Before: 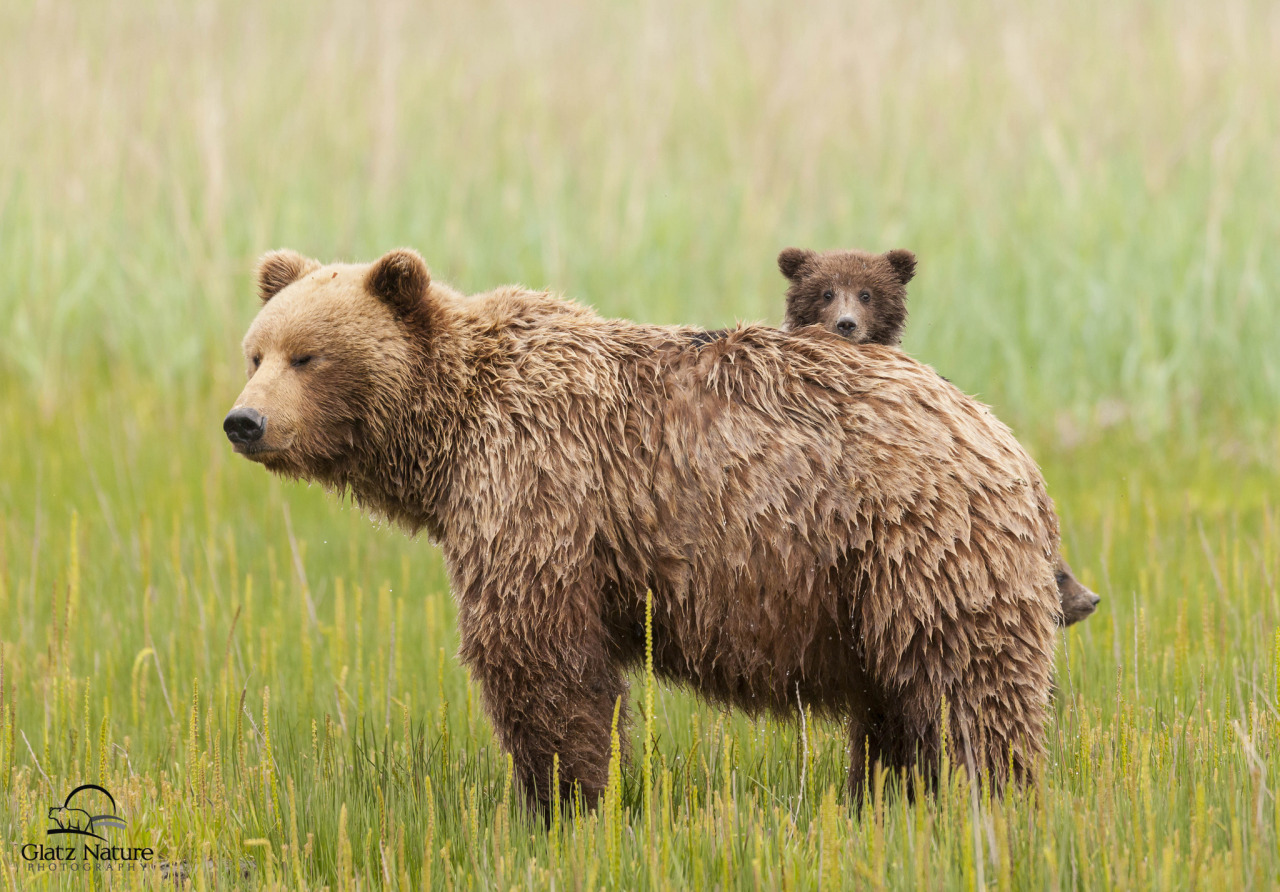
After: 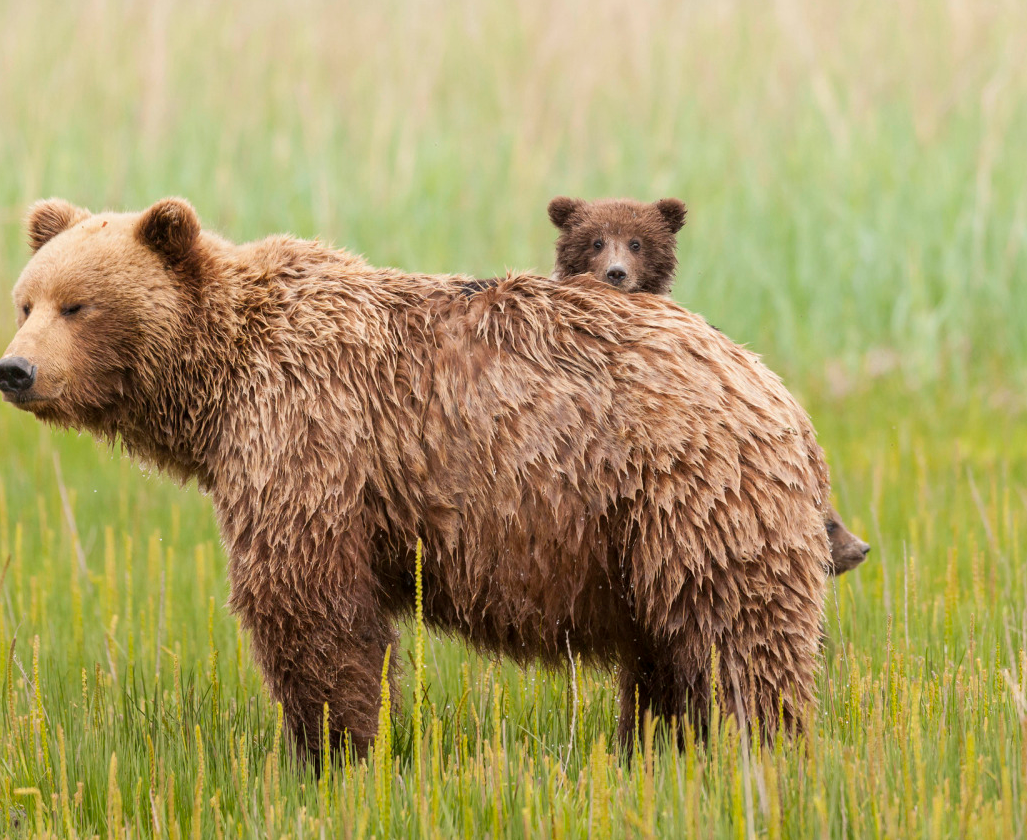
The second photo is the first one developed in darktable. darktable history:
crop and rotate: left 17.978%, top 5.733%, right 1.756%
